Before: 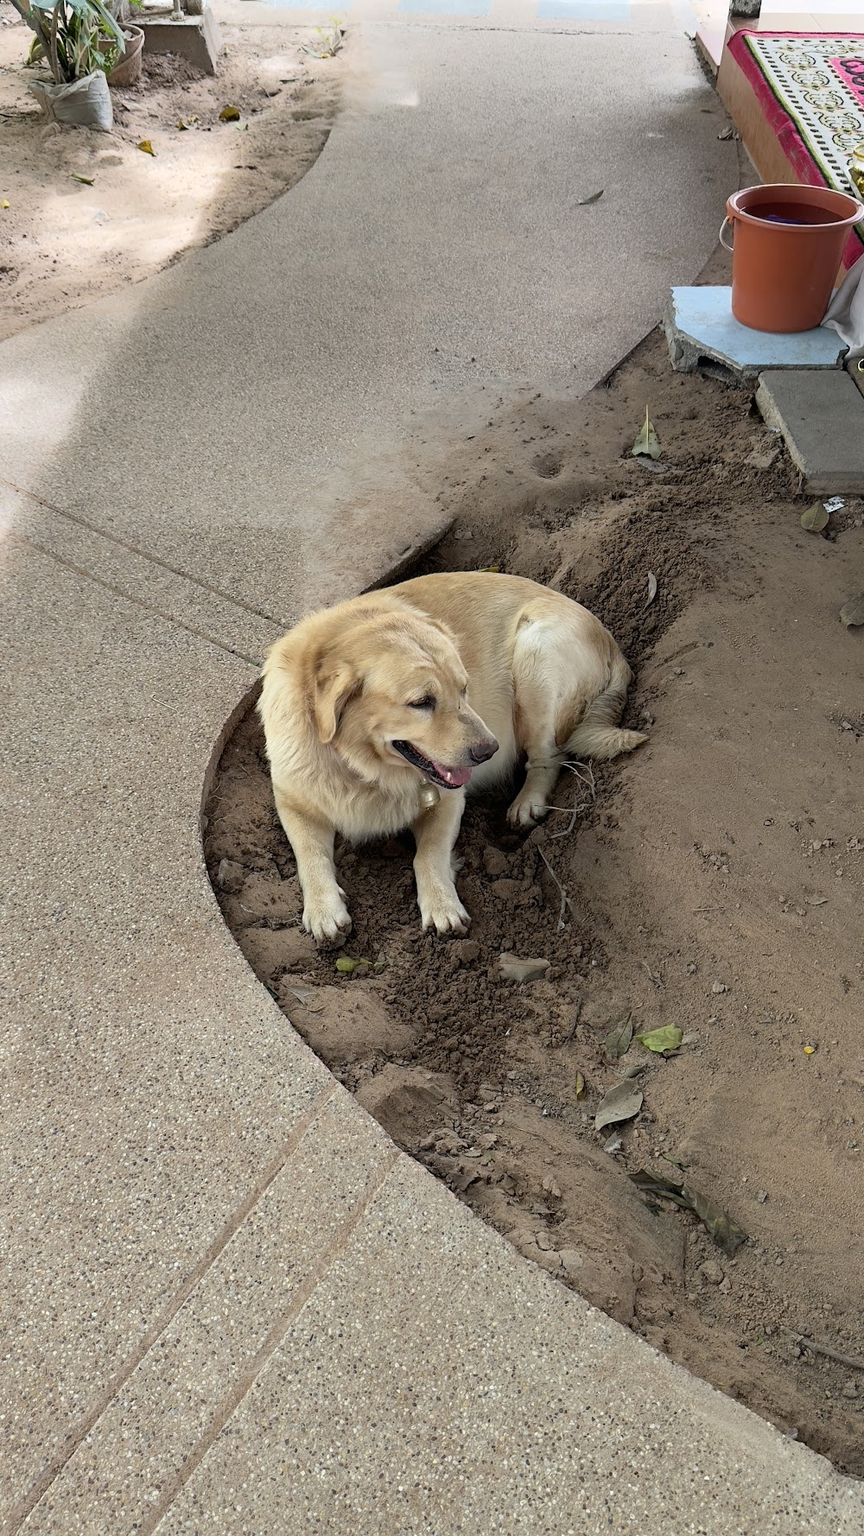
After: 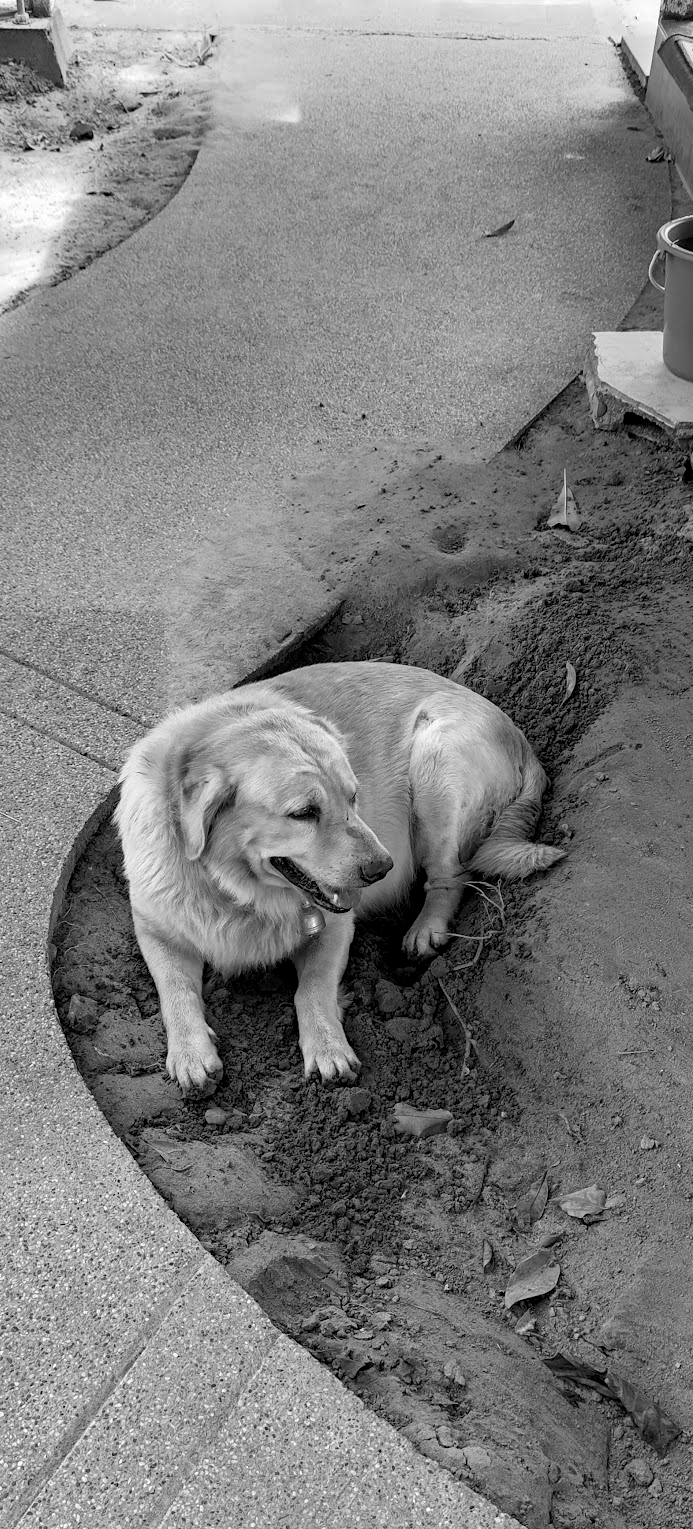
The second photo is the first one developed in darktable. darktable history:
monochrome: a 16.06, b 15.48, size 1
crop: left 18.479%, right 12.2%, bottom 13.971%
haze removal: compatibility mode true, adaptive false
local contrast: on, module defaults
